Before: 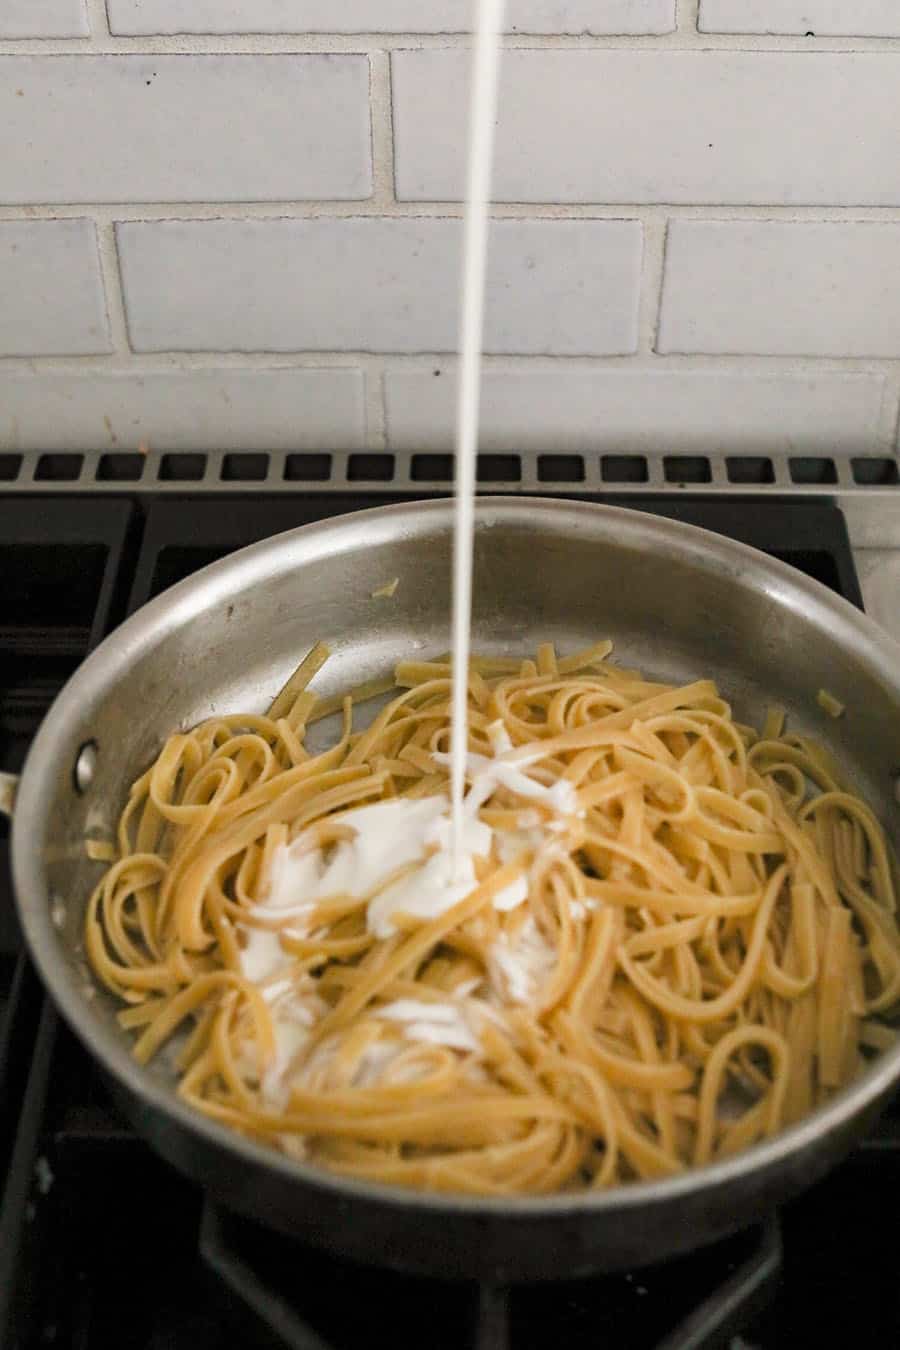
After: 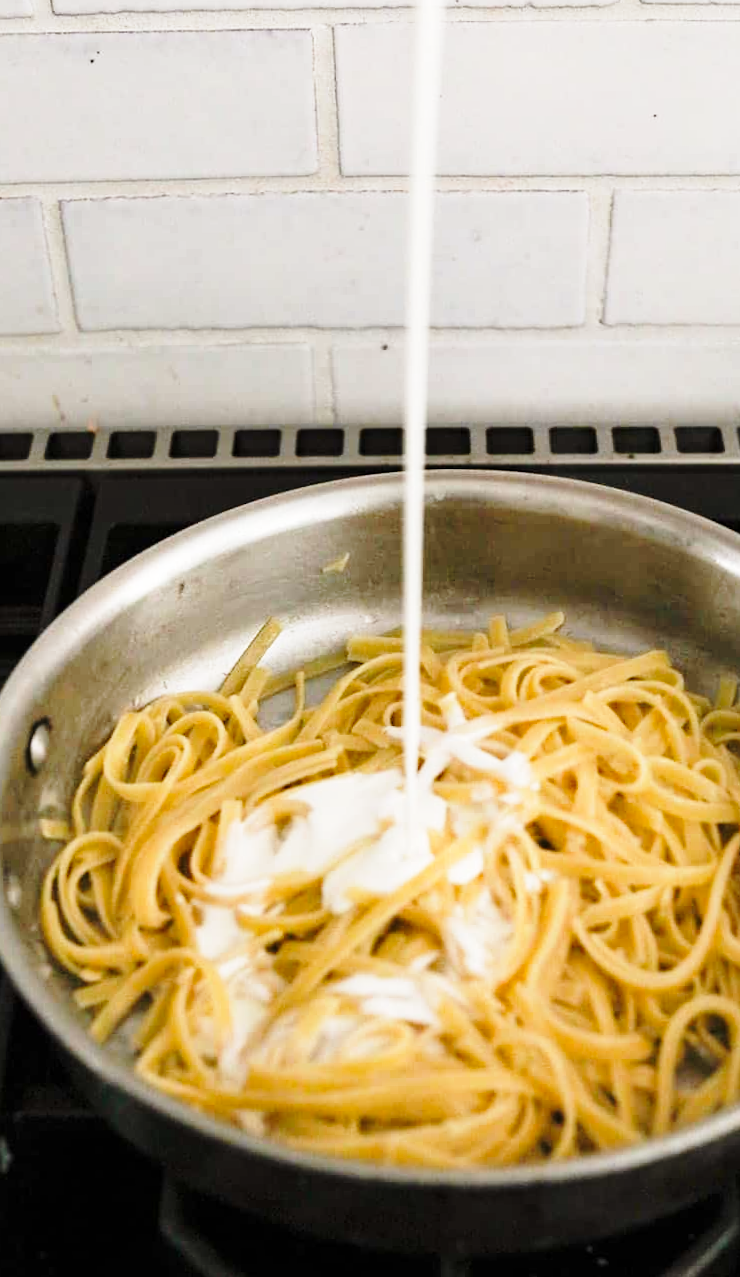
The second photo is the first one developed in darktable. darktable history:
base curve: curves: ch0 [(0, 0) (0.028, 0.03) (0.121, 0.232) (0.46, 0.748) (0.859, 0.968) (1, 1)], preserve colors none
crop and rotate: angle 0.81°, left 4.475%, top 0.961%, right 11.48%, bottom 2.377%
